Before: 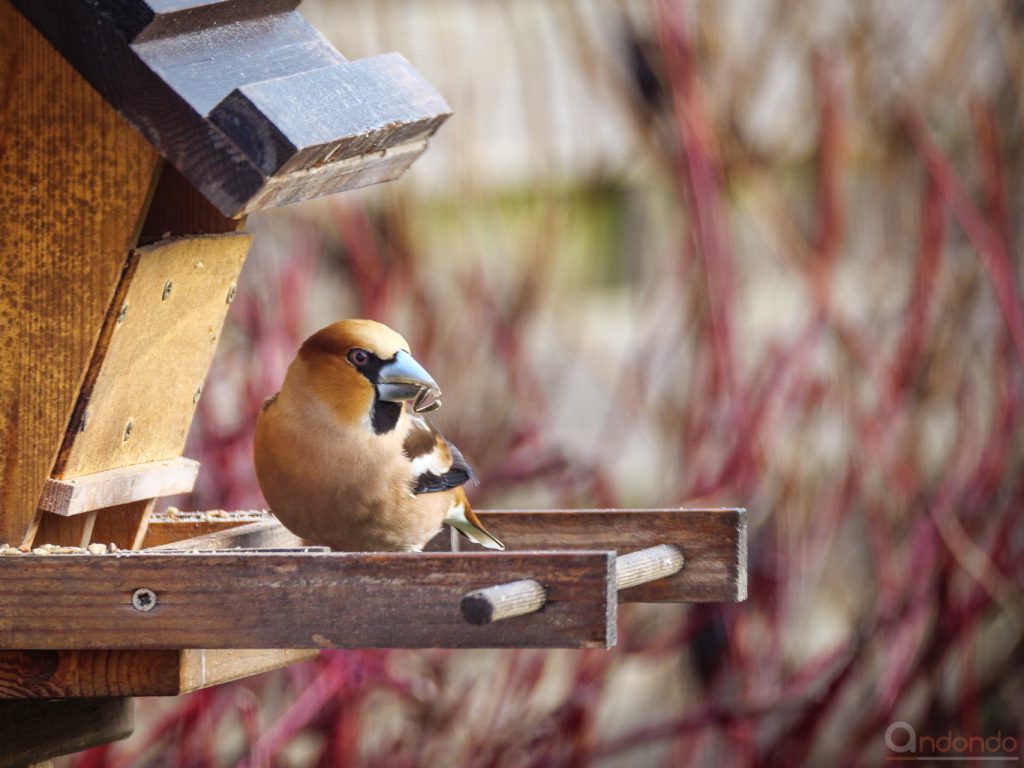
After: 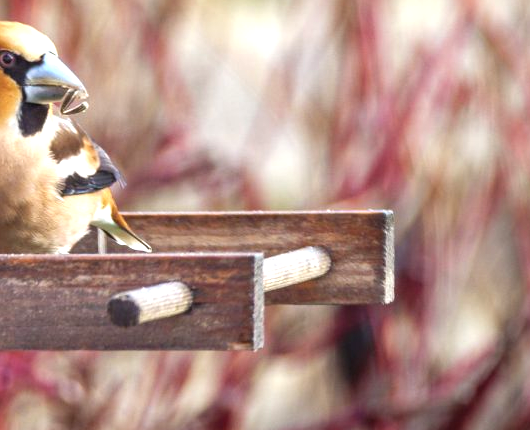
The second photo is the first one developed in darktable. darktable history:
crop: left 34.479%, top 38.822%, right 13.718%, bottom 5.172%
exposure: black level correction 0, exposure 0.7 EV, compensate exposure bias true, compensate highlight preservation false
